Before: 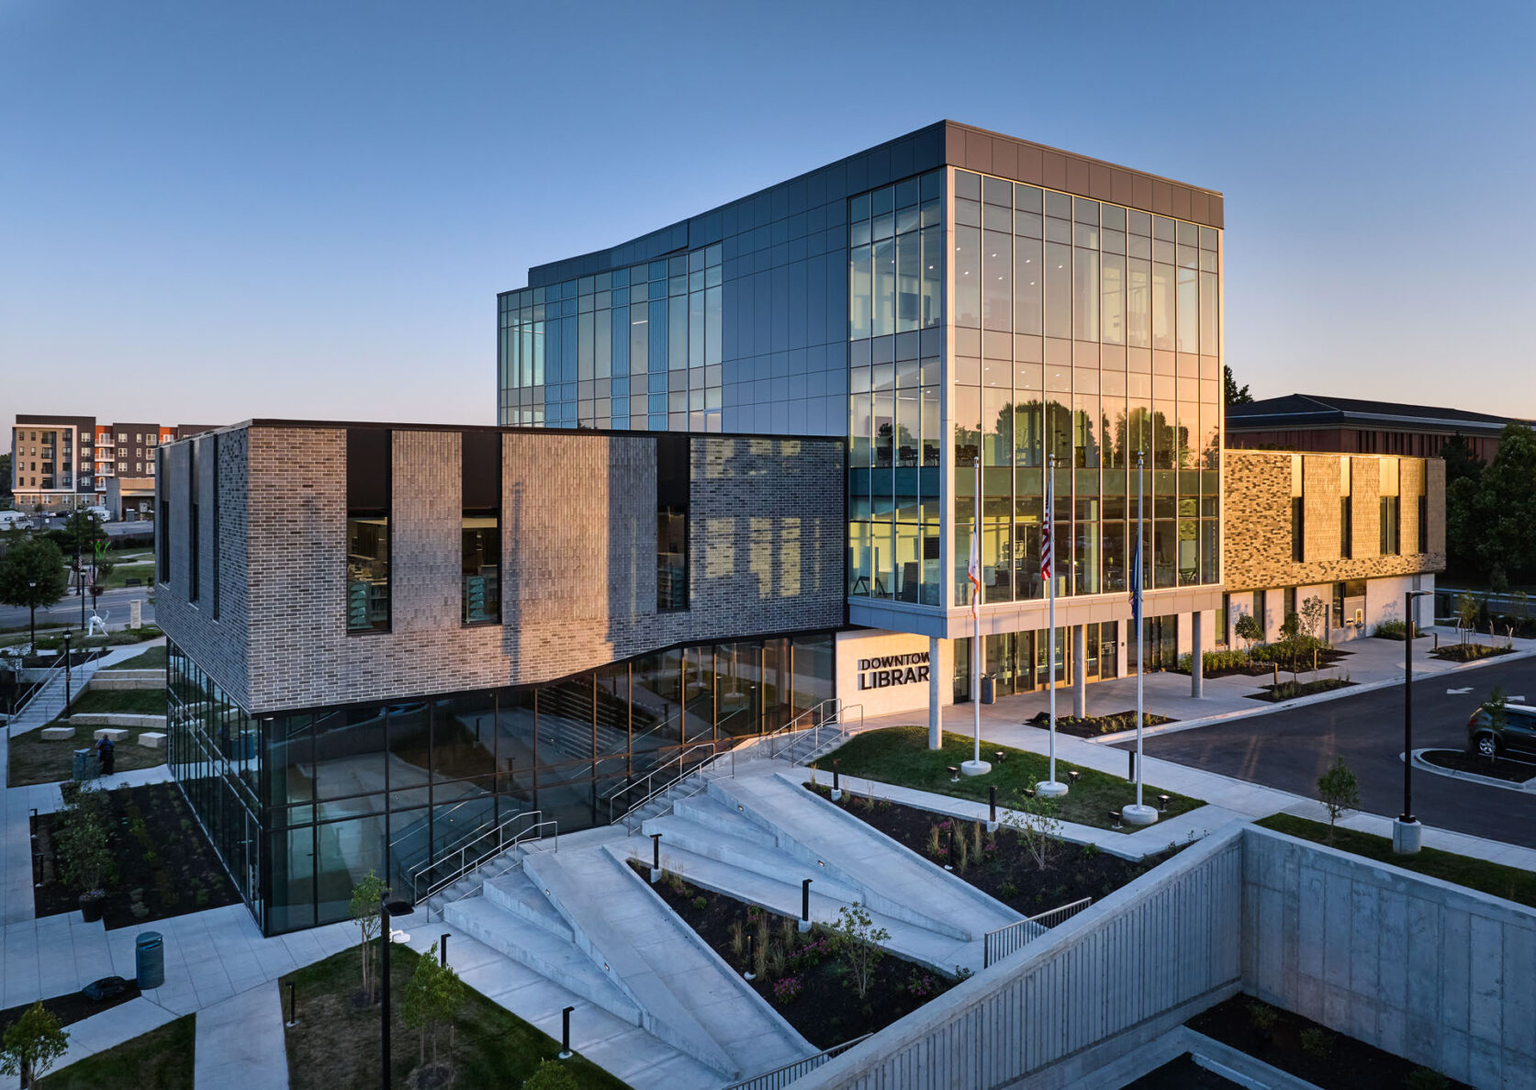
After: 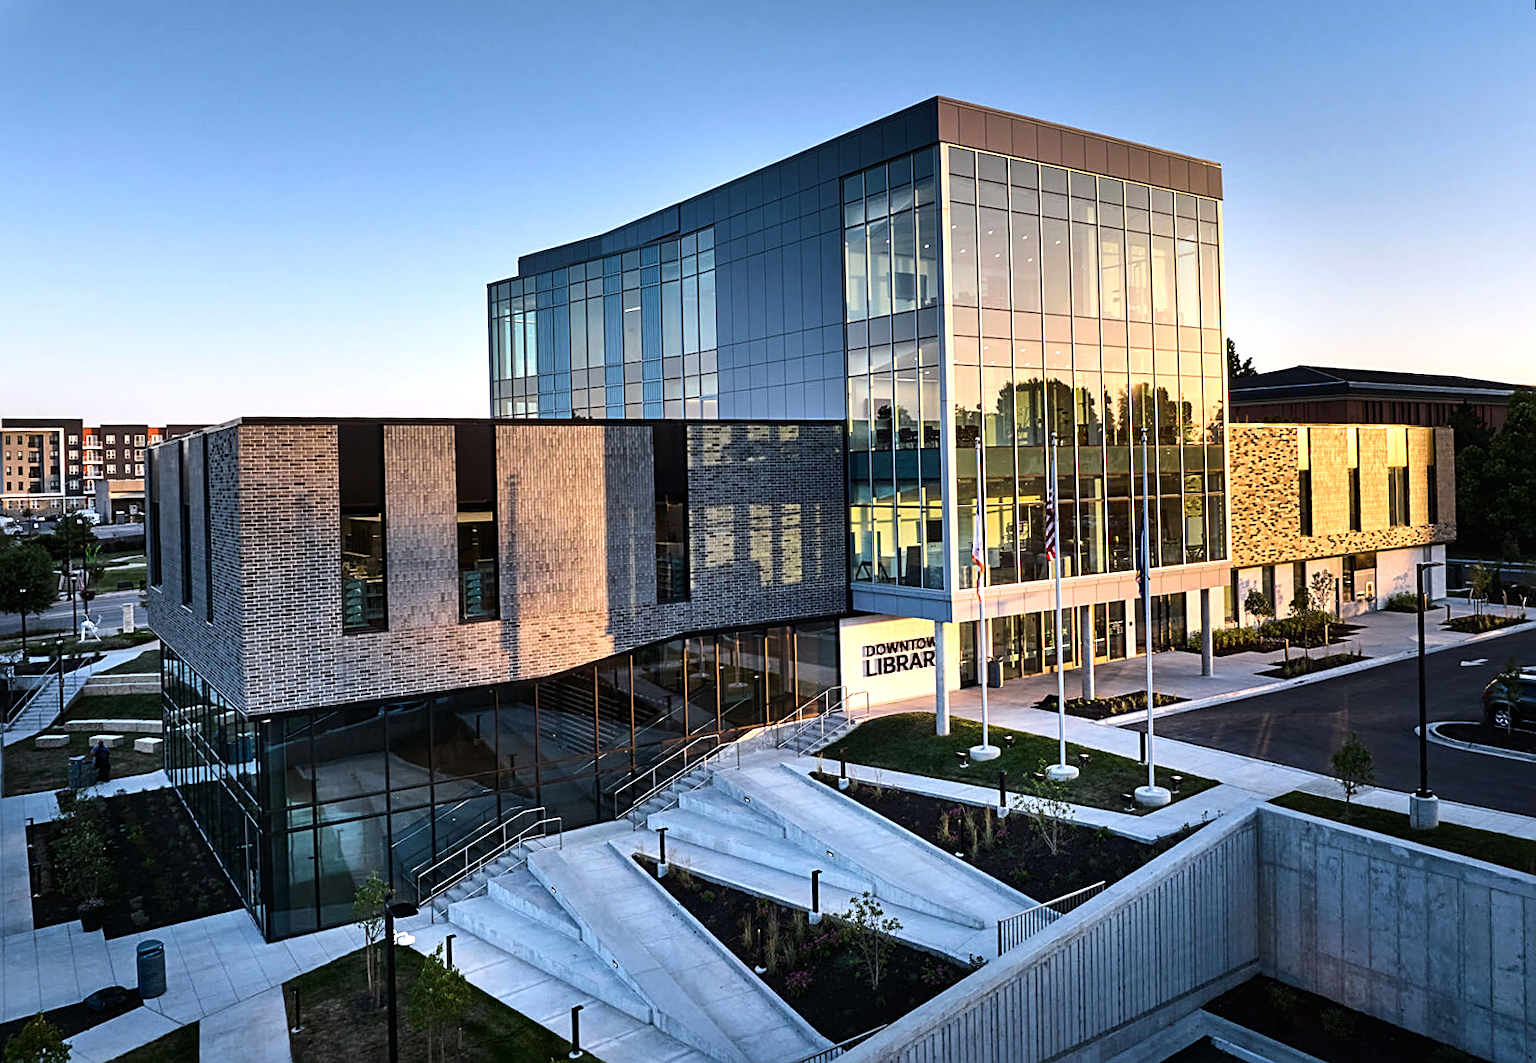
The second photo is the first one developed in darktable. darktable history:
sharpen: on, module defaults
rotate and perspective: rotation -1.42°, crop left 0.016, crop right 0.984, crop top 0.035, crop bottom 0.965
tone equalizer: -8 EV -0.75 EV, -7 EV -0.7 EV, -6 EV -0.6 EV, -5 EV -0.4 EV, -3 EV 0.4 EV, -2 EV 0.6 EV, -1 EV 0.7 EV, +0 EV 0.75 EV, edges refinement/feathering 500, mask exposure compensation -1.57 EV, preserve details no
